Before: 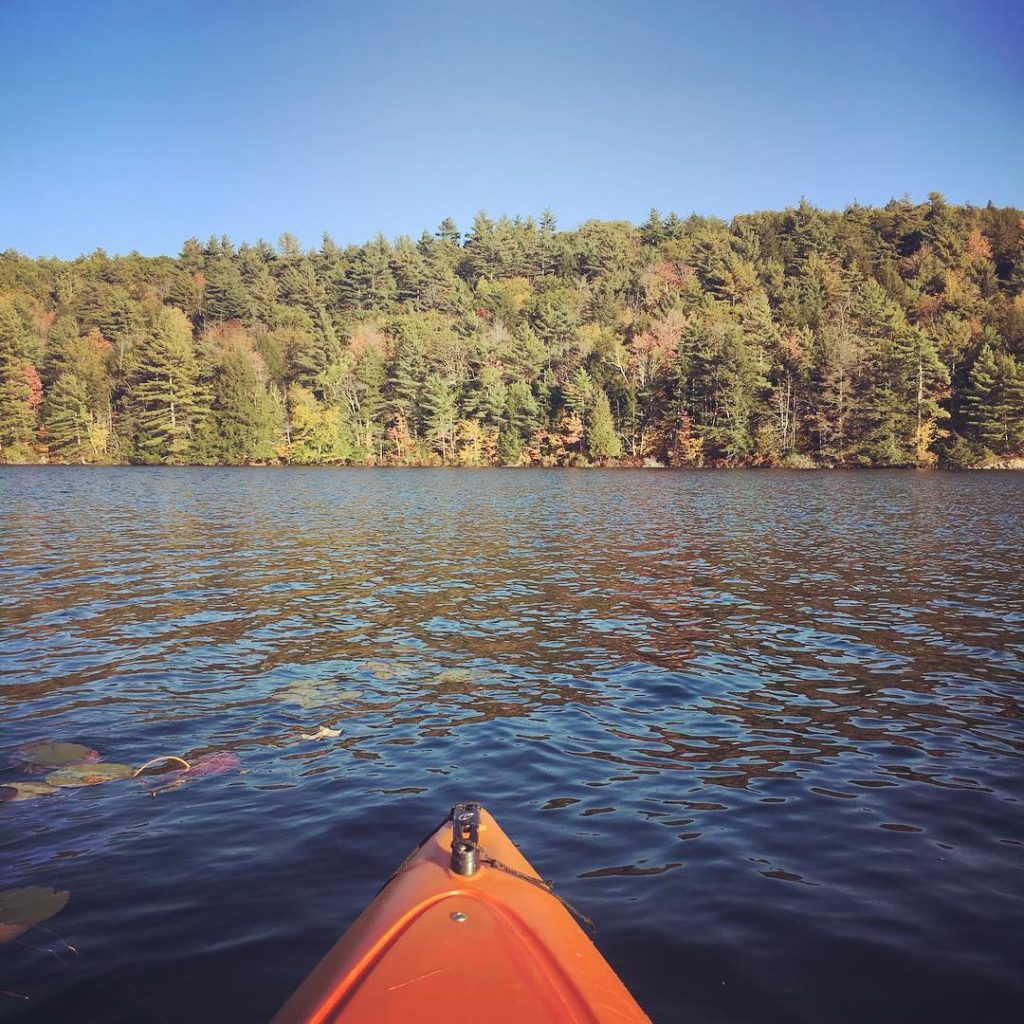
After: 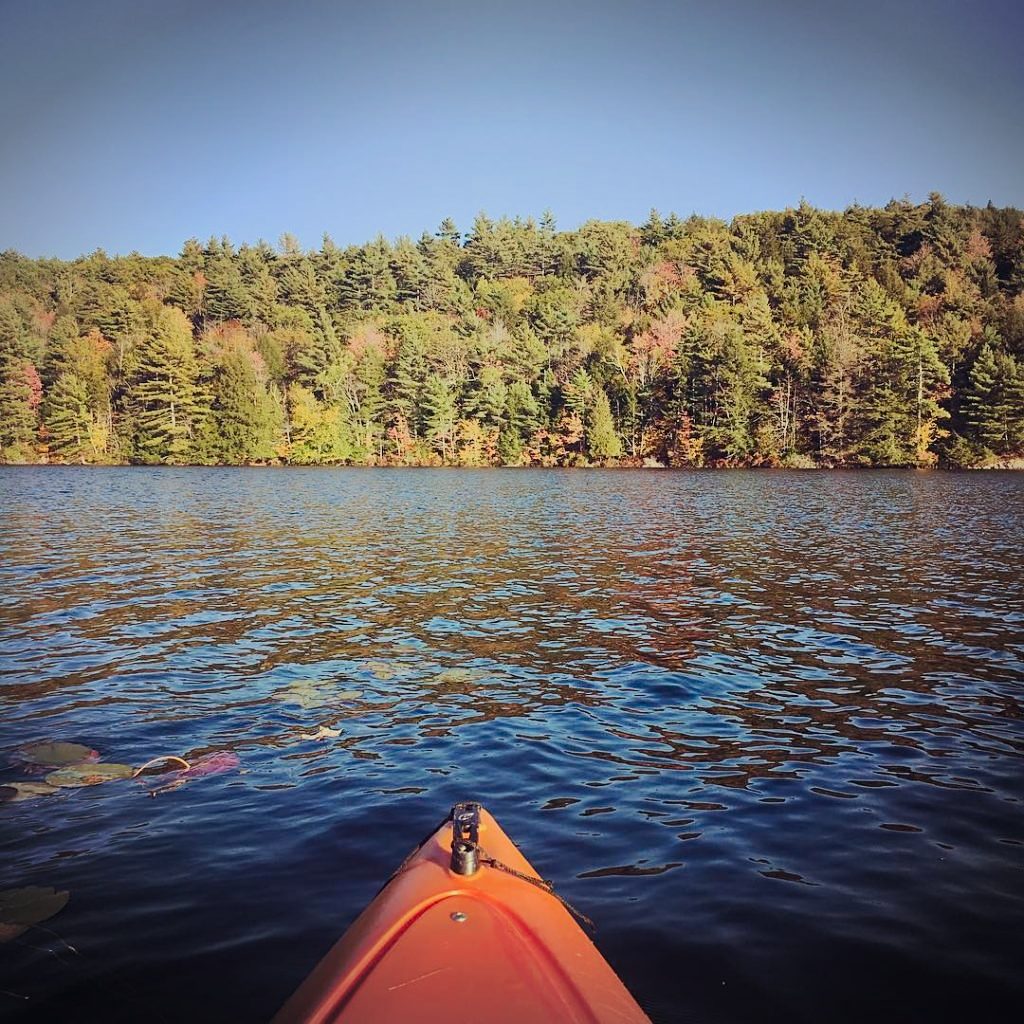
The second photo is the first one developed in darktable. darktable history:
filmic rgb: black relative exposure -16 EV, white relative exposure 6.86 EV, hardness 4.7
sharpen: amount 0.217
vignetting: fall-off start 89.01%, fall-off radius 42.94%, width/height ratio 1.158
contrast brightness saturation: contrast 0.182, saturation 0.302
